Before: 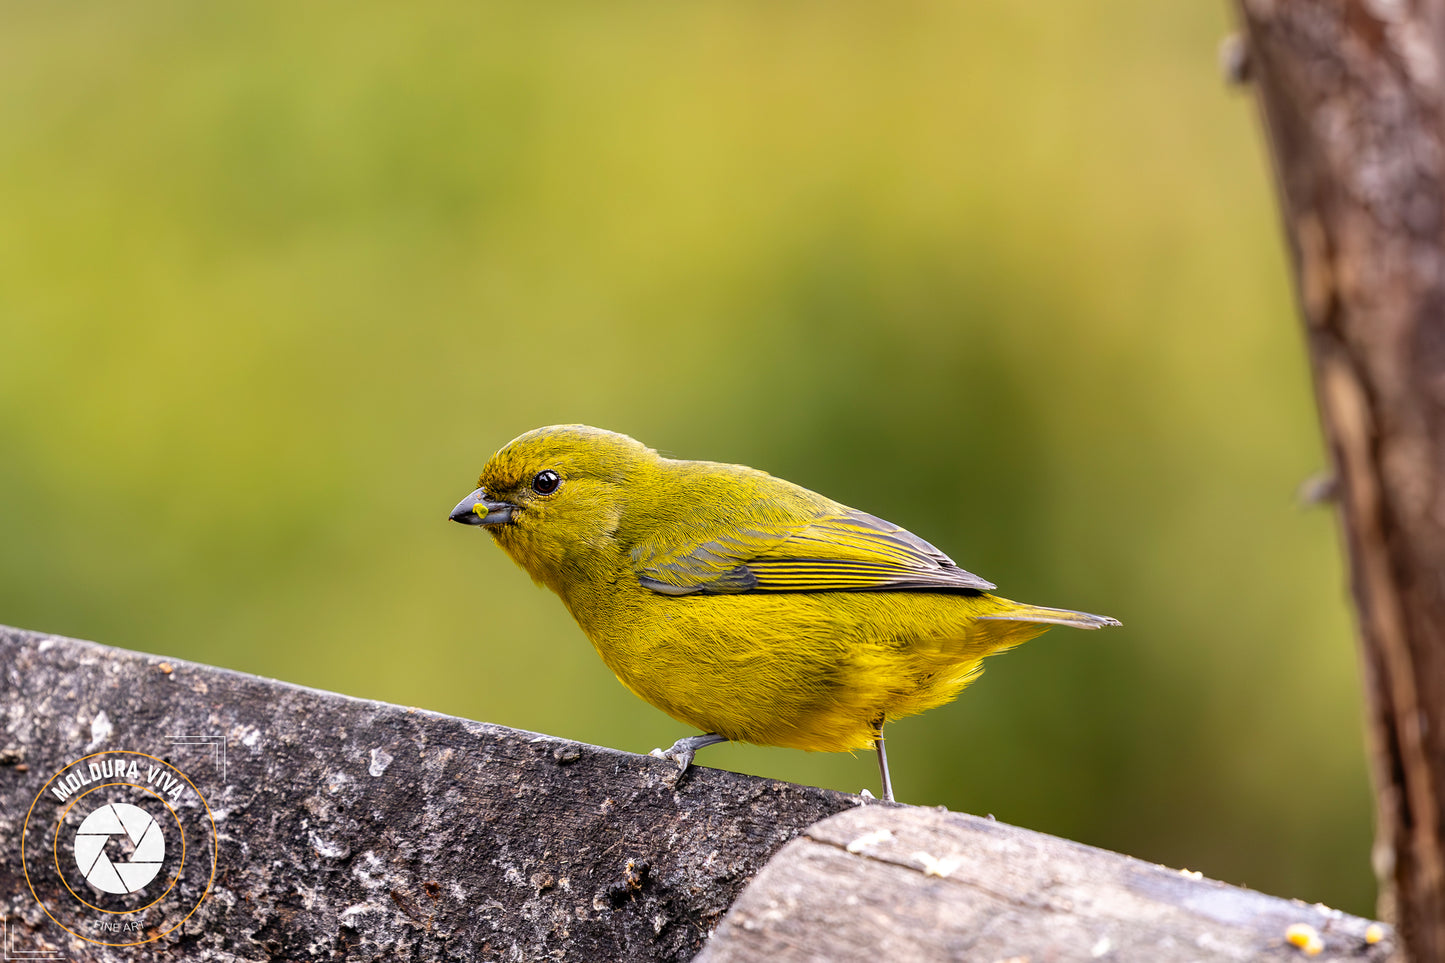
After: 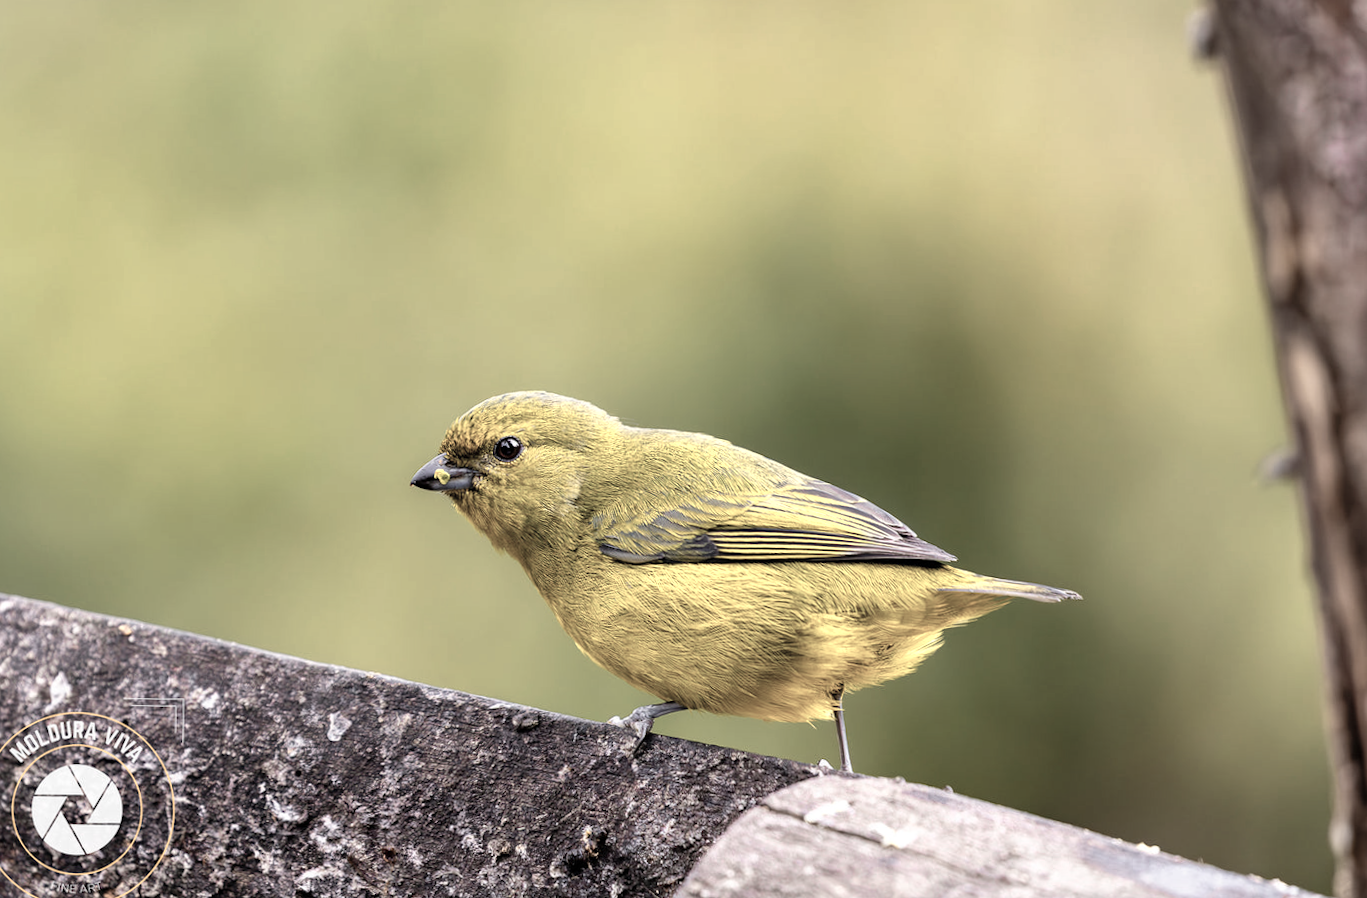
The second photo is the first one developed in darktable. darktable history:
rotate and perspective: rotation -1°, crop left 0.011, crop right 0.989, crop top 0.025, crop bottom 0.975
crop and rotate: angle -1.69°
color zones: curves: ch0 [(0, 0.6) (0.129, 0.585) (0.193, 0.596) (0.429, 0.5) (0.571, 0.5) (0.714, 0.5) (0.857, 0.5) (1, 0.6)]; ch1 [(0, 0.453) (0.112, 0.245) (0.213, 0.252) (0.429, 0.233) (0.571, 0.231) (0.683, 0.242) (0.857, 0.296) (1, 0.453)]
